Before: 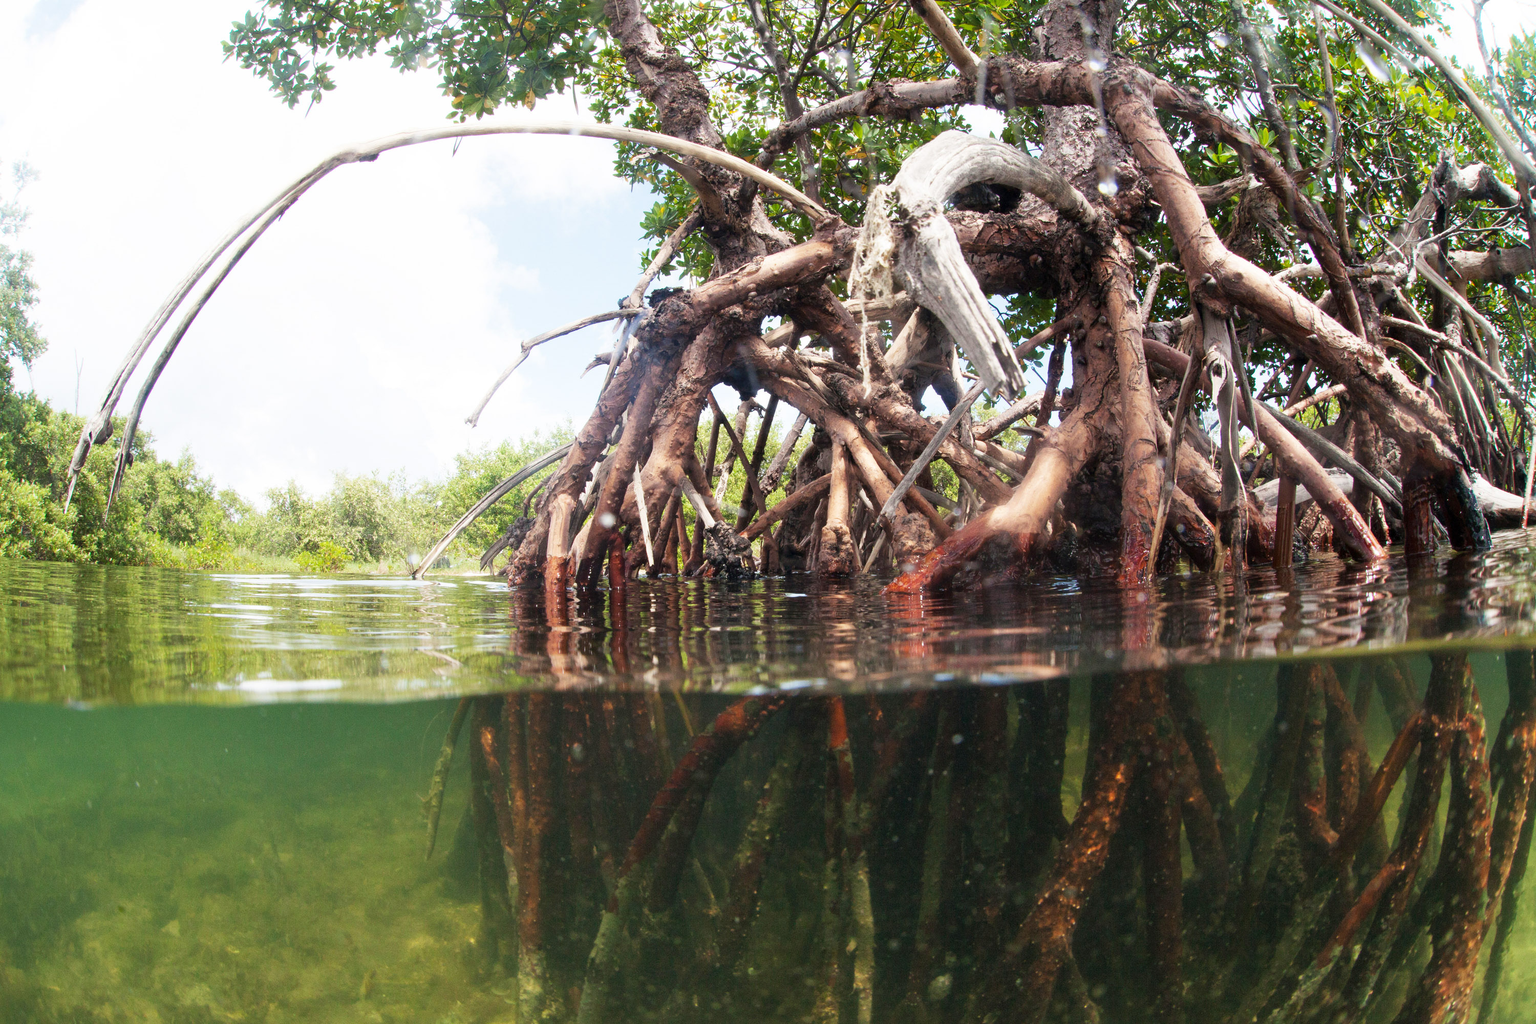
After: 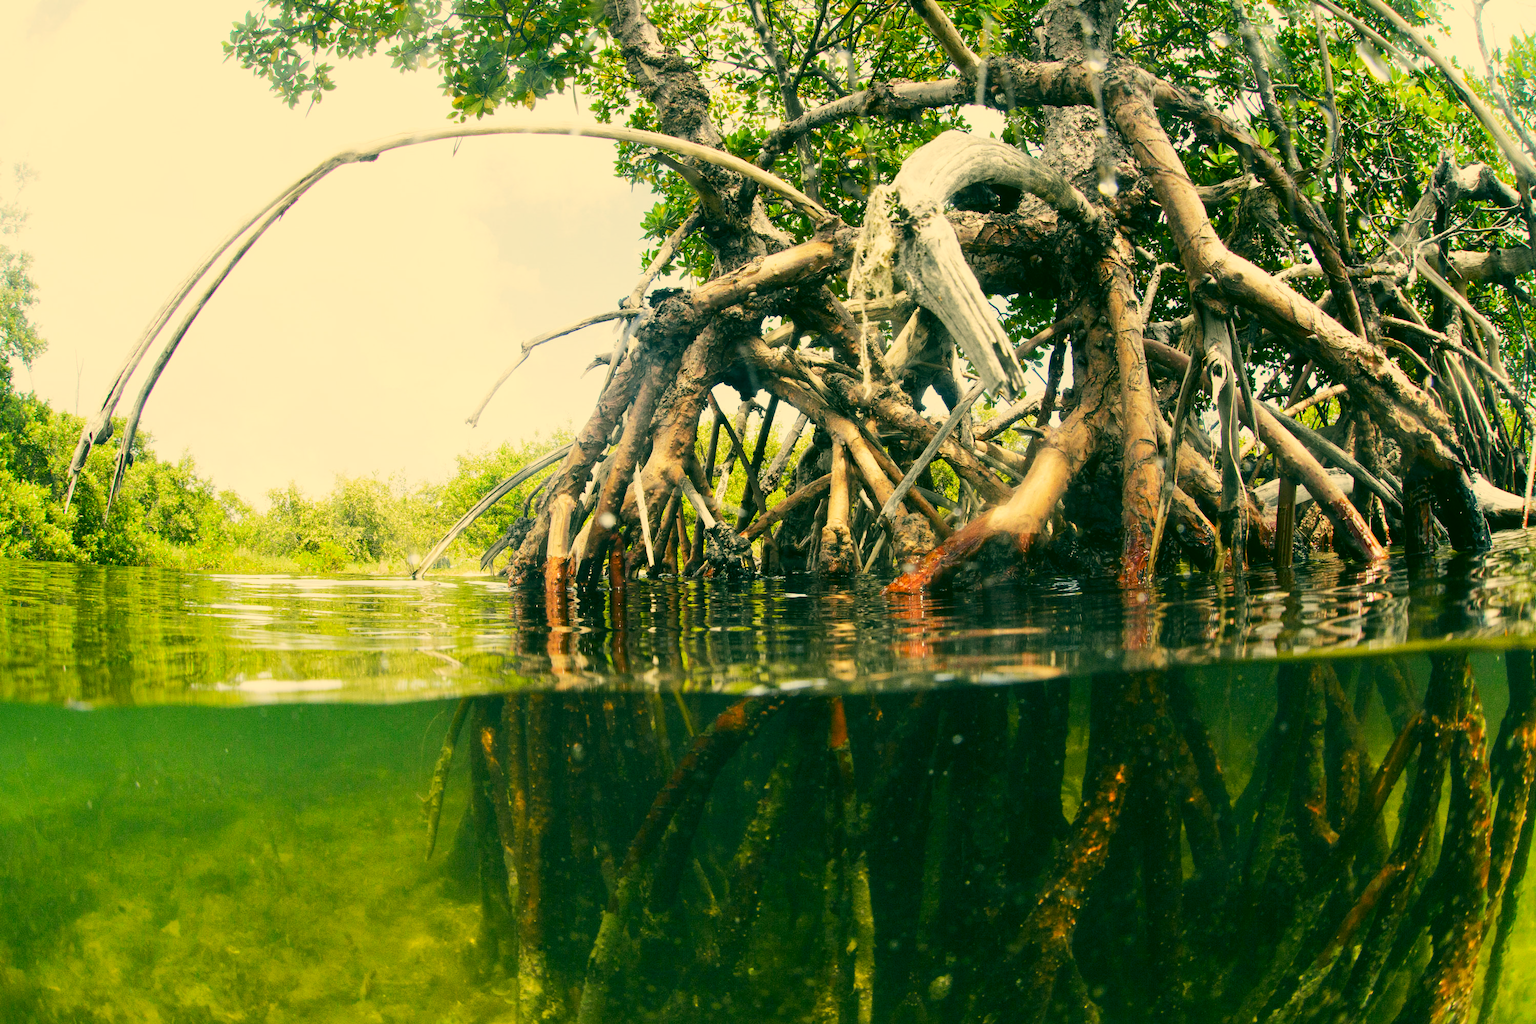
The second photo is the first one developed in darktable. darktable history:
local contrast: highlights 100%, shadows 100%, detail 120%, midtone range 0.2
color correction: highlights a* 5.62, highlights b* 33.57, shadows a* -25.86, shadows b* 4.02
tone curve: curves: ch0 [(0, 0.02) (0.063, 0.058) (0.262, 0.243) (0.447, 0.468) (0.544, 0.596) (0.805, 0.823) (1, 0.952)]; ch1 [(0, 0) (0.339, 0.31) (0.417, 0.401) (0.452, 0.455) (0.482, 0.483) (0.502, 0.499) (0.517, 0.506) (0.55, 0.542) (0.588, 0.604) (0.729, 0.782) (1, 1)]; ch2 [(0, 0) (0.346, 0.34) (0.431, 0.45) (0.485, 0.487) (0.5, 0.496) (0.527, 0.526) (0.56, 0.574) (0.613, 0.642) (0.679, 0.703) (1, 1)], color space Lab, independent channels, preserve colors none
